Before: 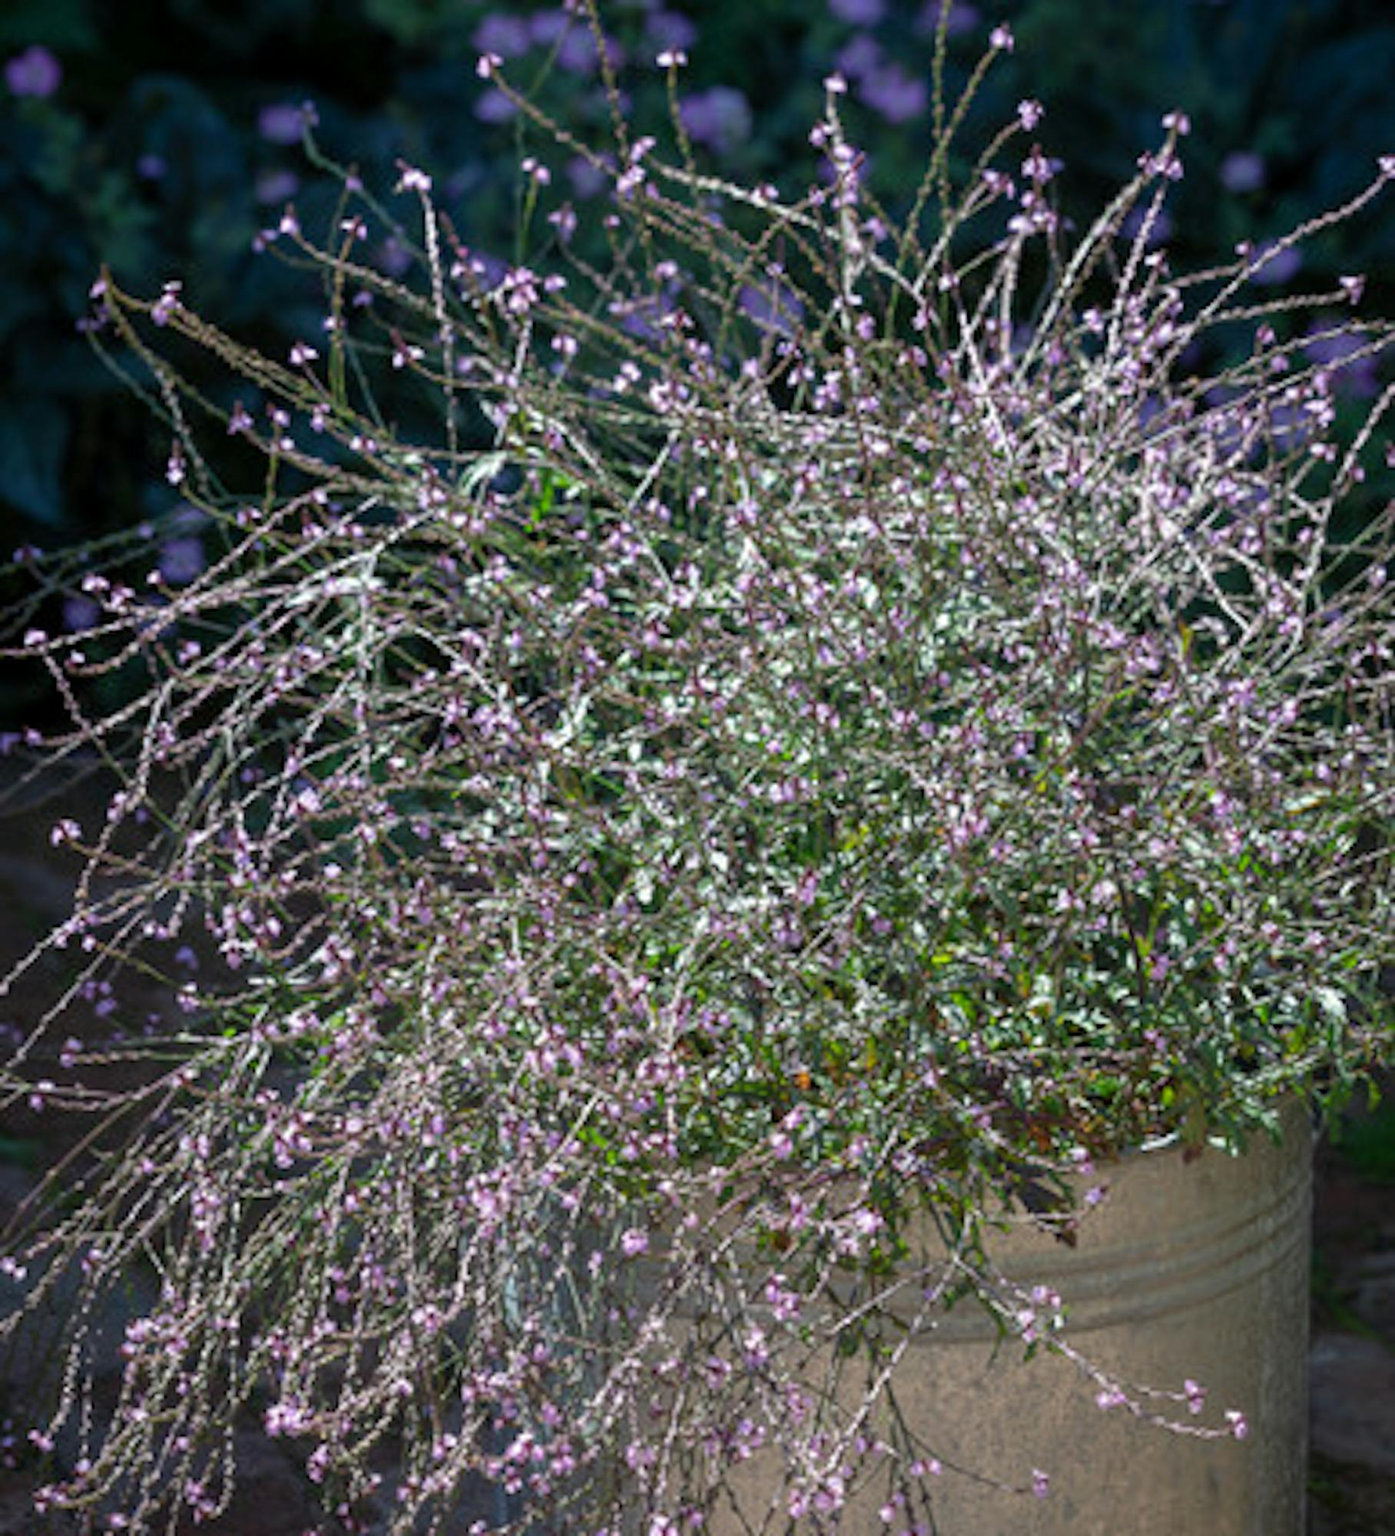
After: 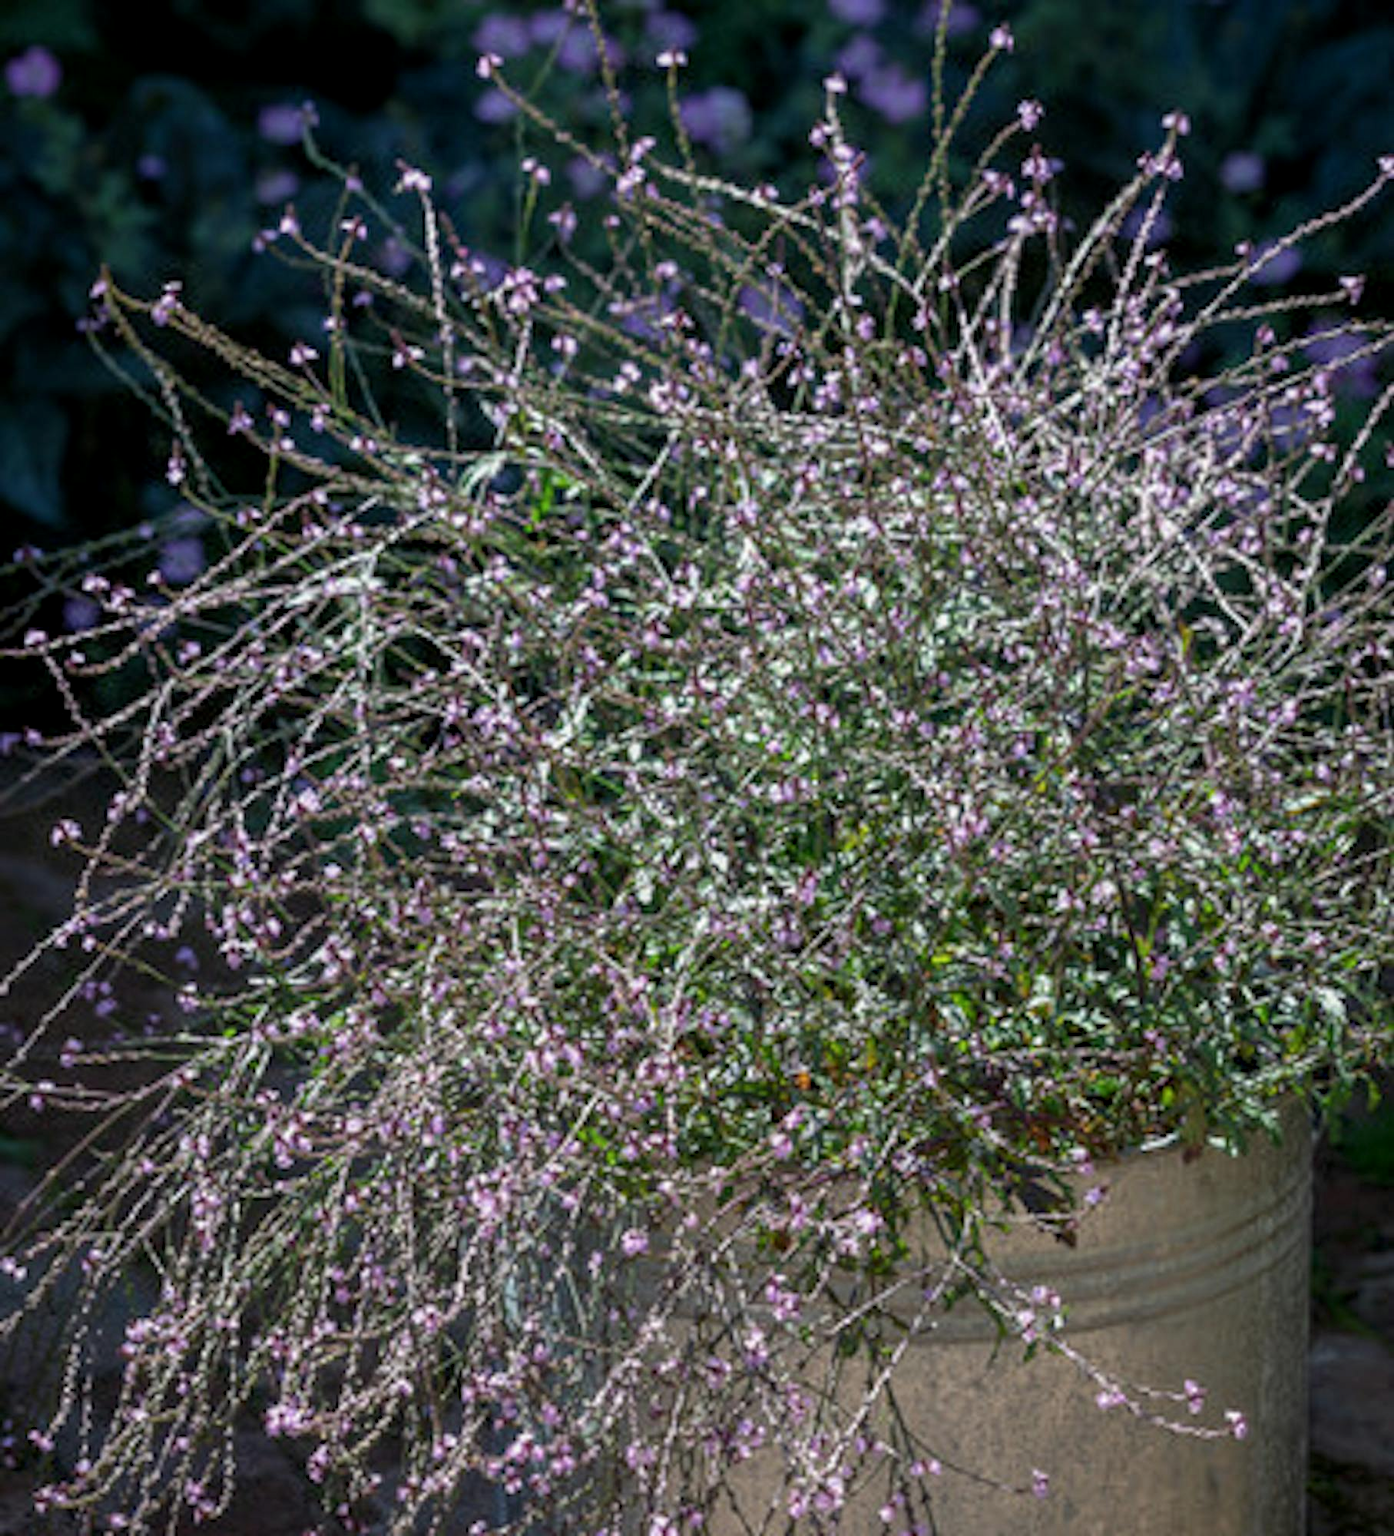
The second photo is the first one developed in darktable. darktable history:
exposure: exposure -0.242 EV, compensate highlight preservation false
local contrast: on, module defaults
